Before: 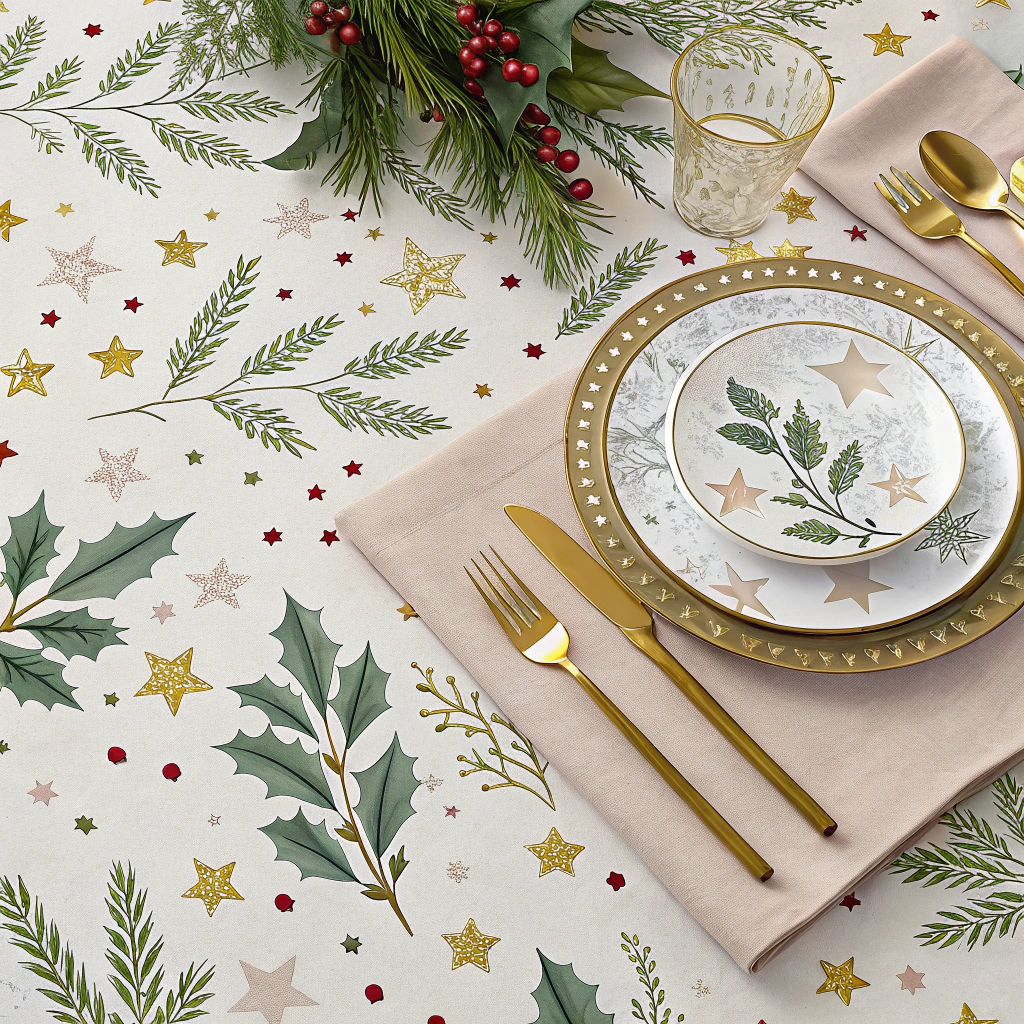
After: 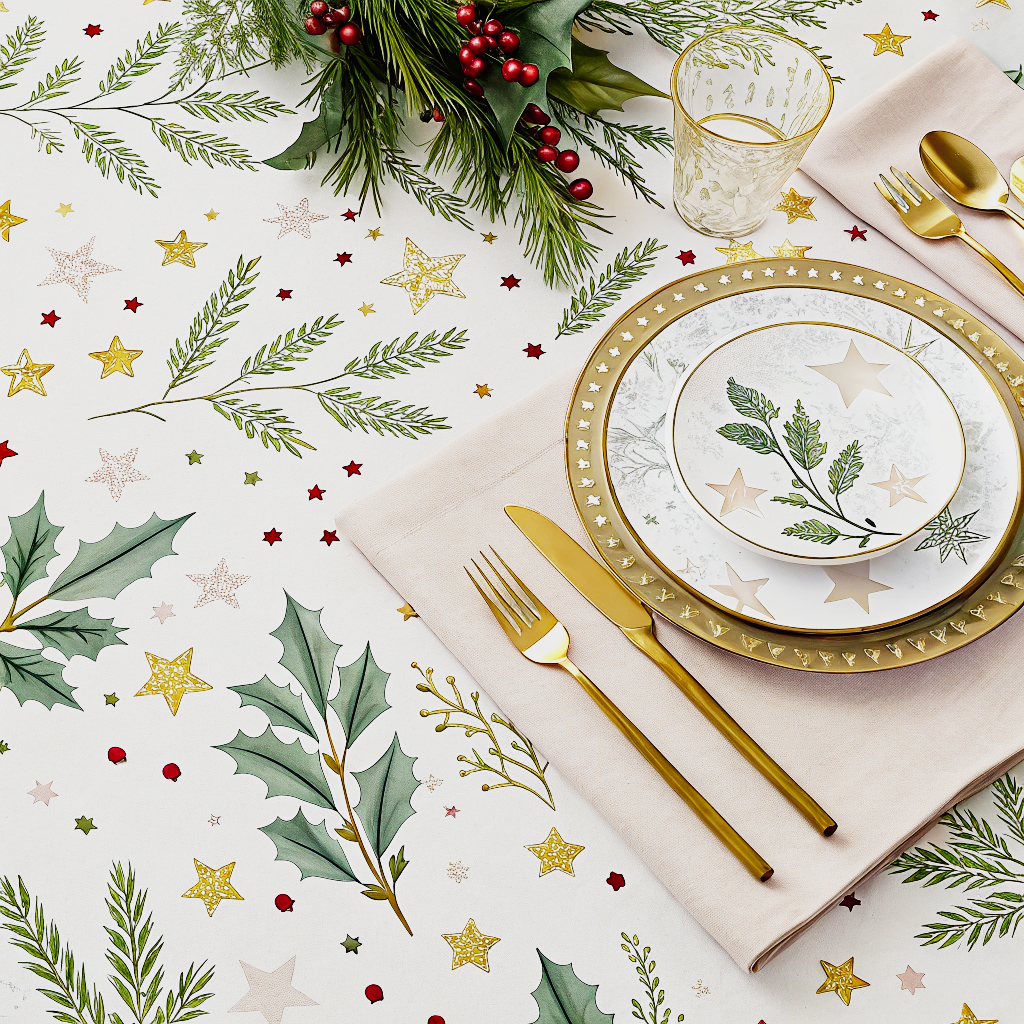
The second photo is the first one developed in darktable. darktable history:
exposure: black level correction -0.002, exposure 0.54 EV, compensate highlight preservation false
sigmoid: contrast 1.8, skew -0.2, preserve hue 0%, red attenuation 0.1, red rotation 0.035, green attenuation 0.1, green rotation -0.017, blue attenuation 0.15, blue rotation -0.052, base primaries Rec2020
